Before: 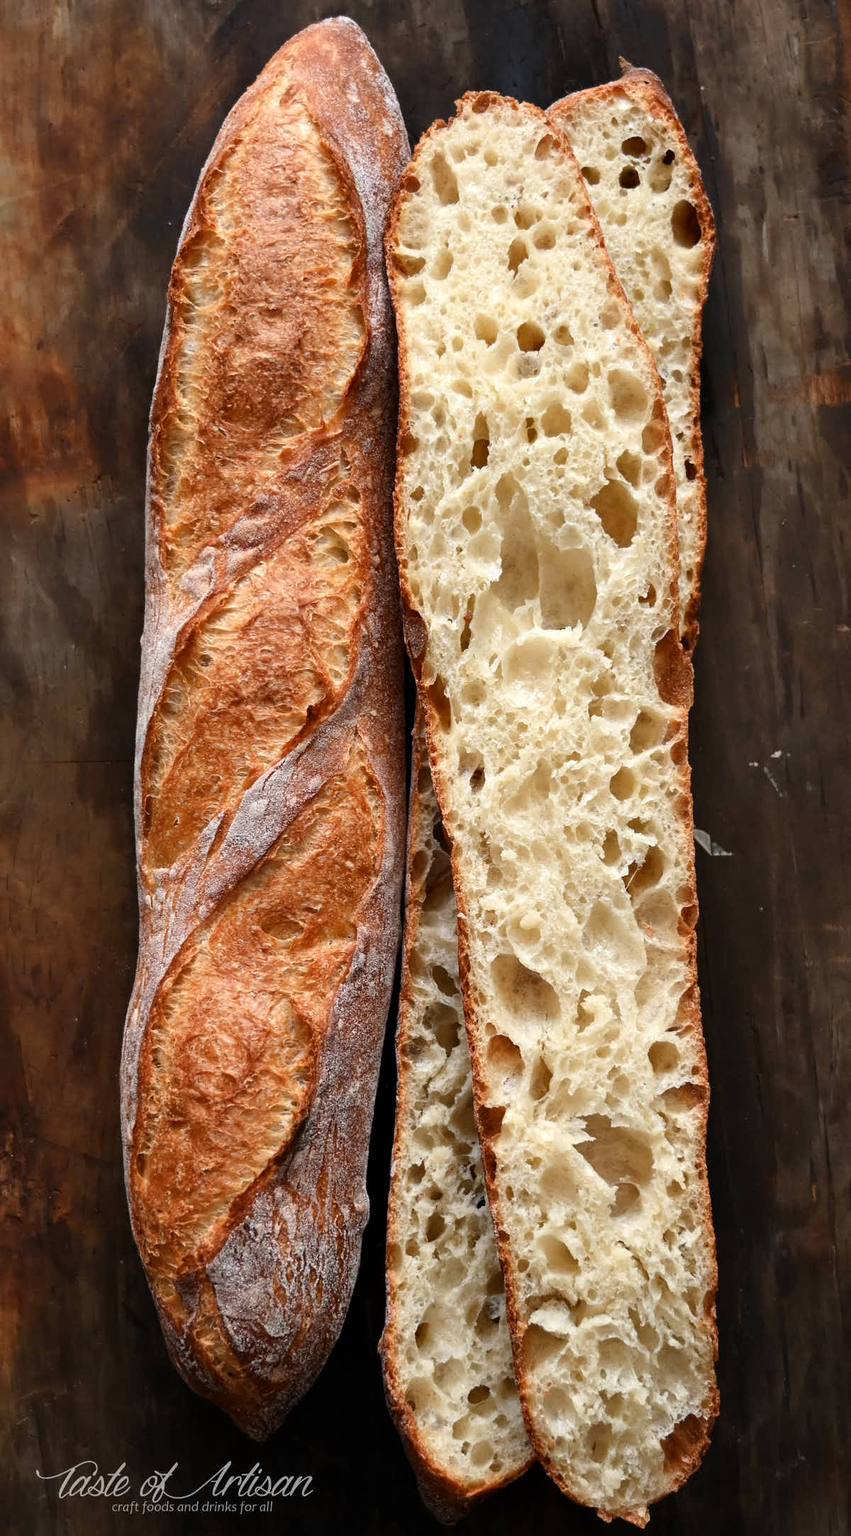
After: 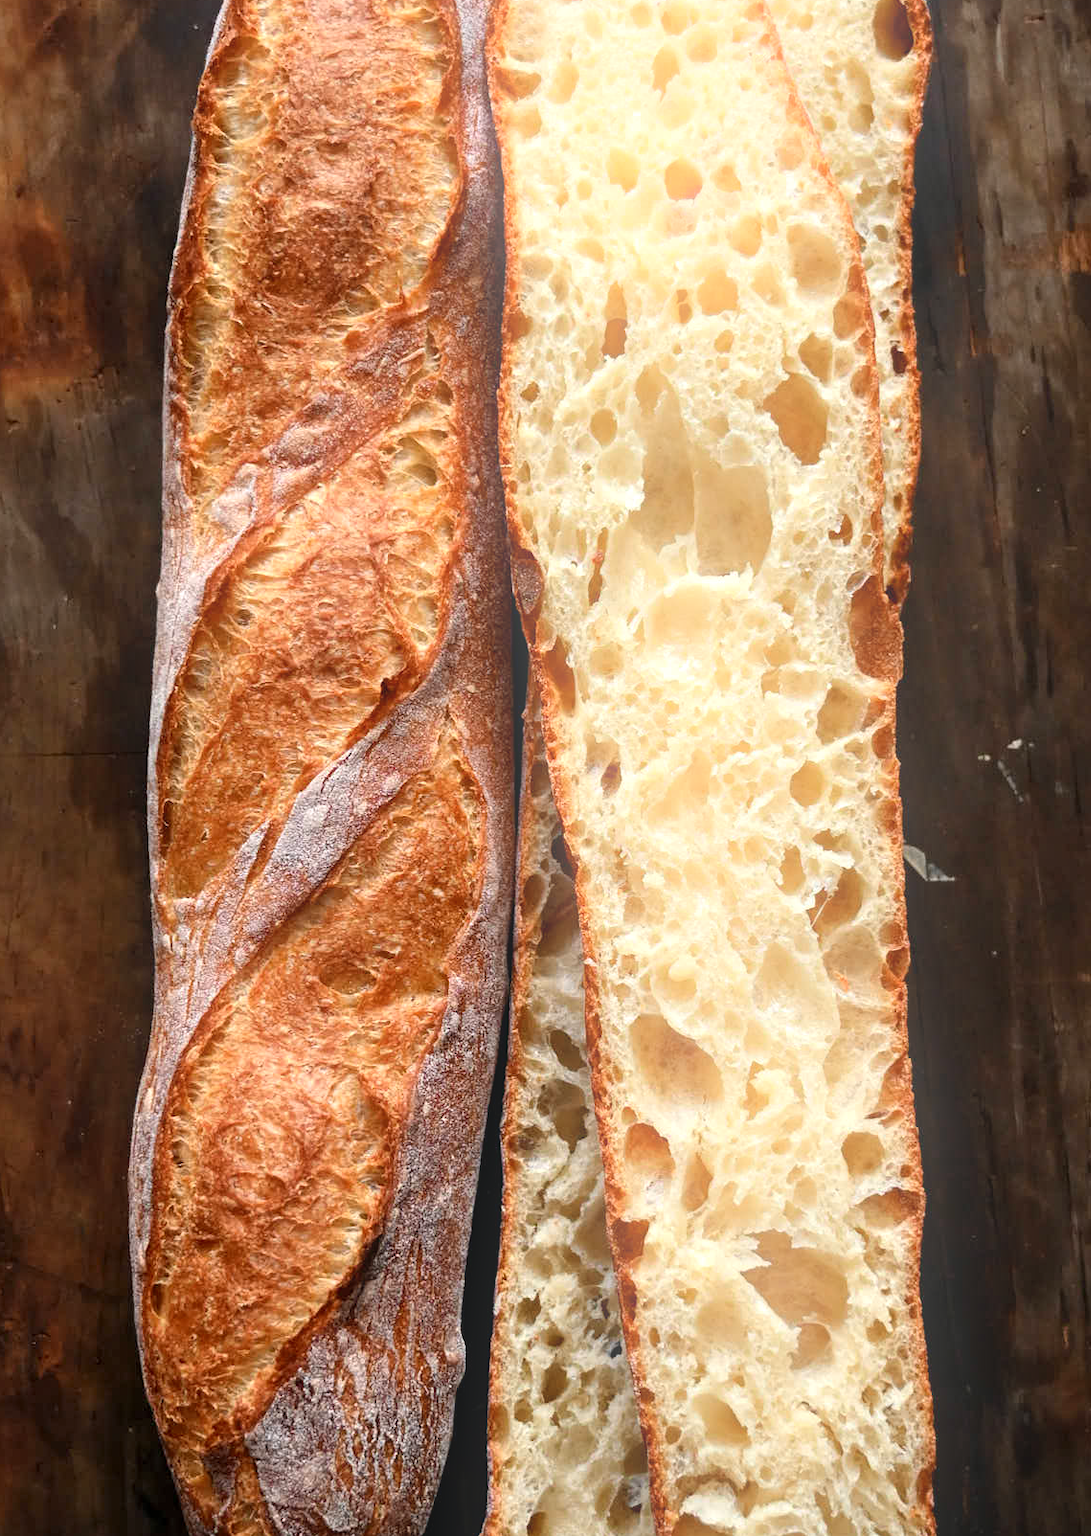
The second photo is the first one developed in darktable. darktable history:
local contrast: highlights 100%, shadows 100%, detail 120%, midtone range 0.2
bloom: on, module defaults
crop and rotate: left 2.991%, top 13.302%, right 1.981%, bottom 12.636%
contrast equalizer: octaves 7, y [[0.6 ×6], [0.55 ×6], [0 ×6], [0 ×6], [0 ×6]], mix 0.2
